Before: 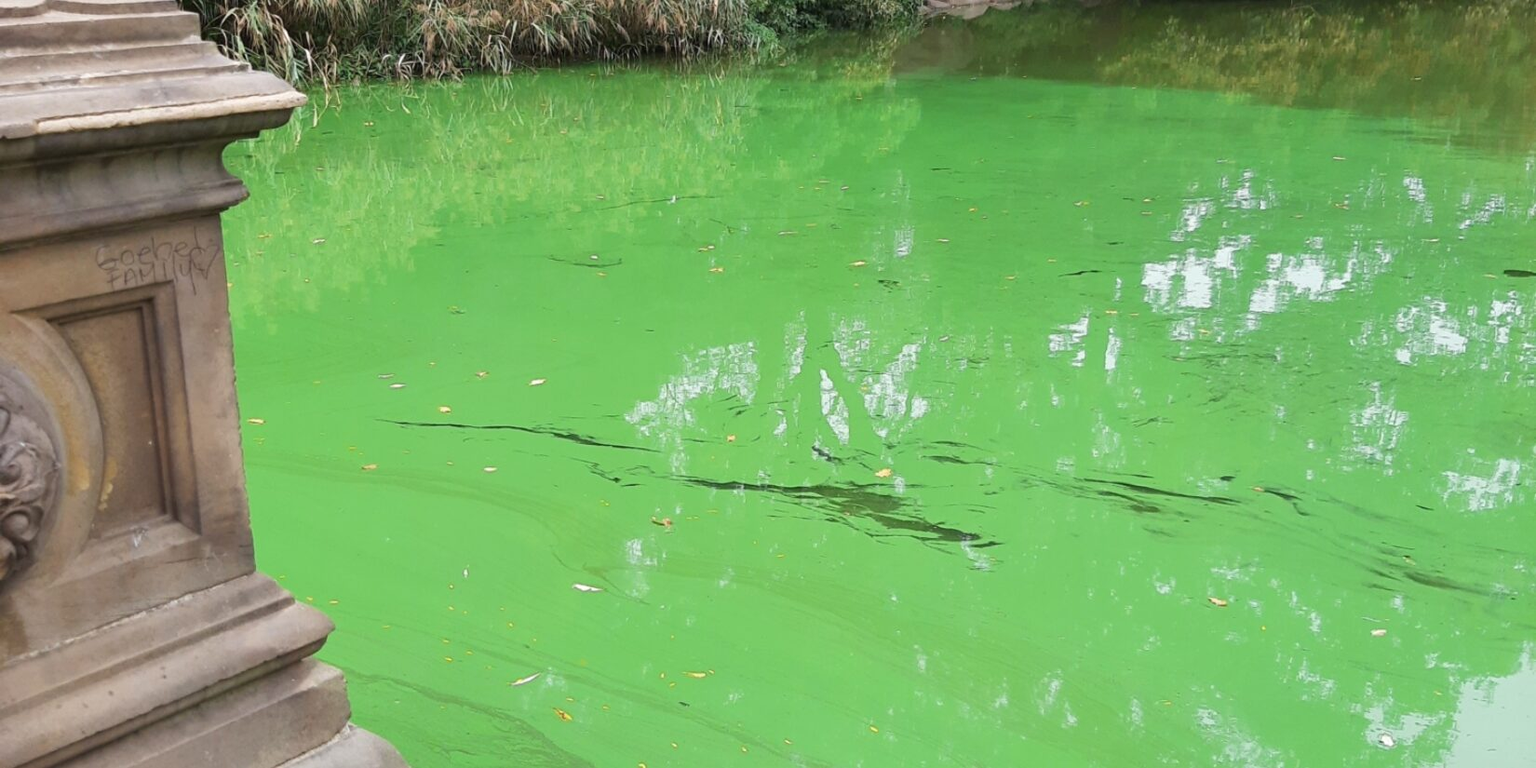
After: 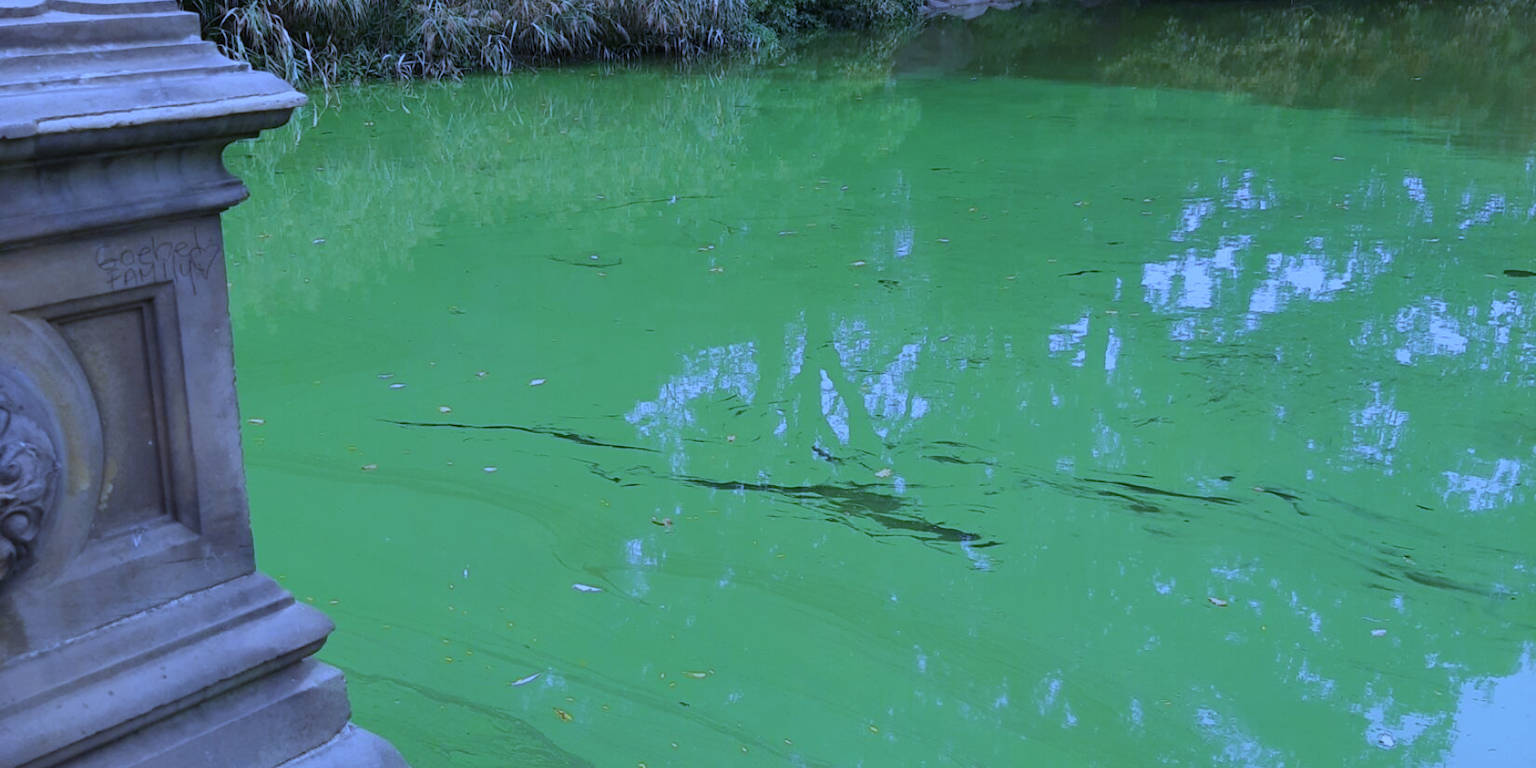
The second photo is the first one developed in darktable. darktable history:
white balance: red 0.766, blue 1.537
exposure: black level correction 0, exposure -0.766 EV, compensate highlight preservation false
